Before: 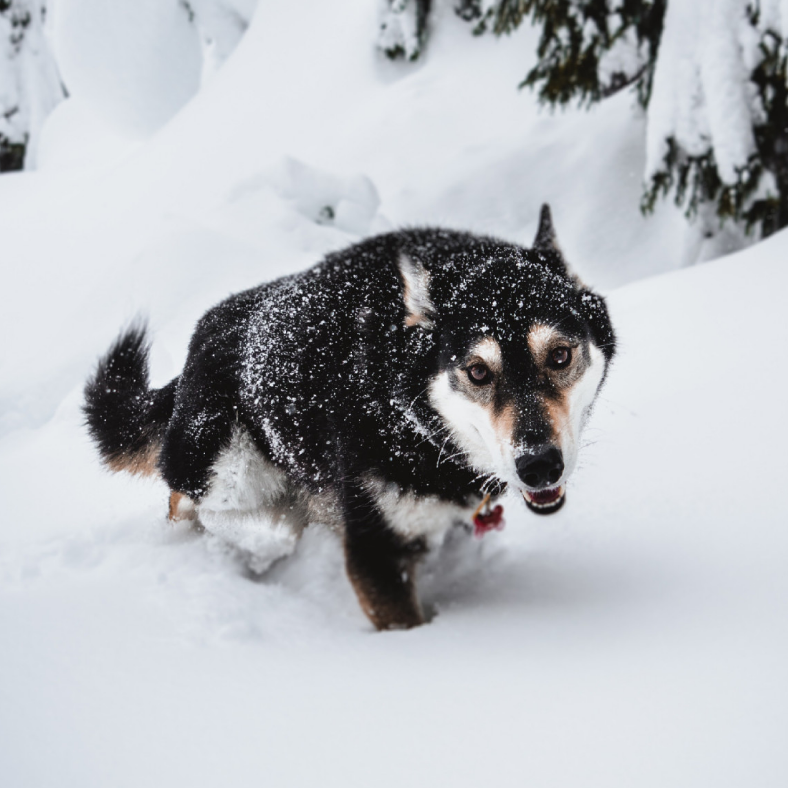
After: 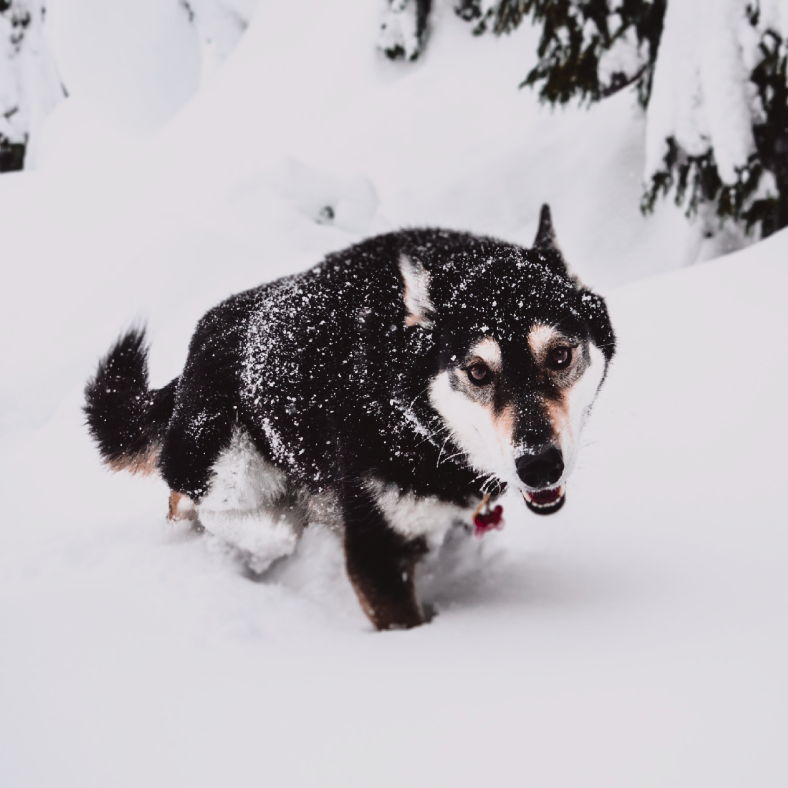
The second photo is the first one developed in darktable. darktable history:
tone curve: curves: ch0 [(0, 0.032) (0.094, 0.08) (0.265, 0.208) (0.41, 0.417) (0.498, 0.496) (0.638, 0.673) (0.819, 0.841) (0.96, 0.899)]; ch1 [(0, 0) (0.161, 0.092) (0.37, 0.302) (0.417, 0.434) (0.495, 0.504) (0.576, 0.589) (0.725, 0.765) (1, 1)]; ch2 [(0, 0) (0.352, 0.403) (0.45, 0.469) (0.521, 0.515) (0.59, 0.579) (1, 1)], color space Lab, independent channels, preserve colors none
